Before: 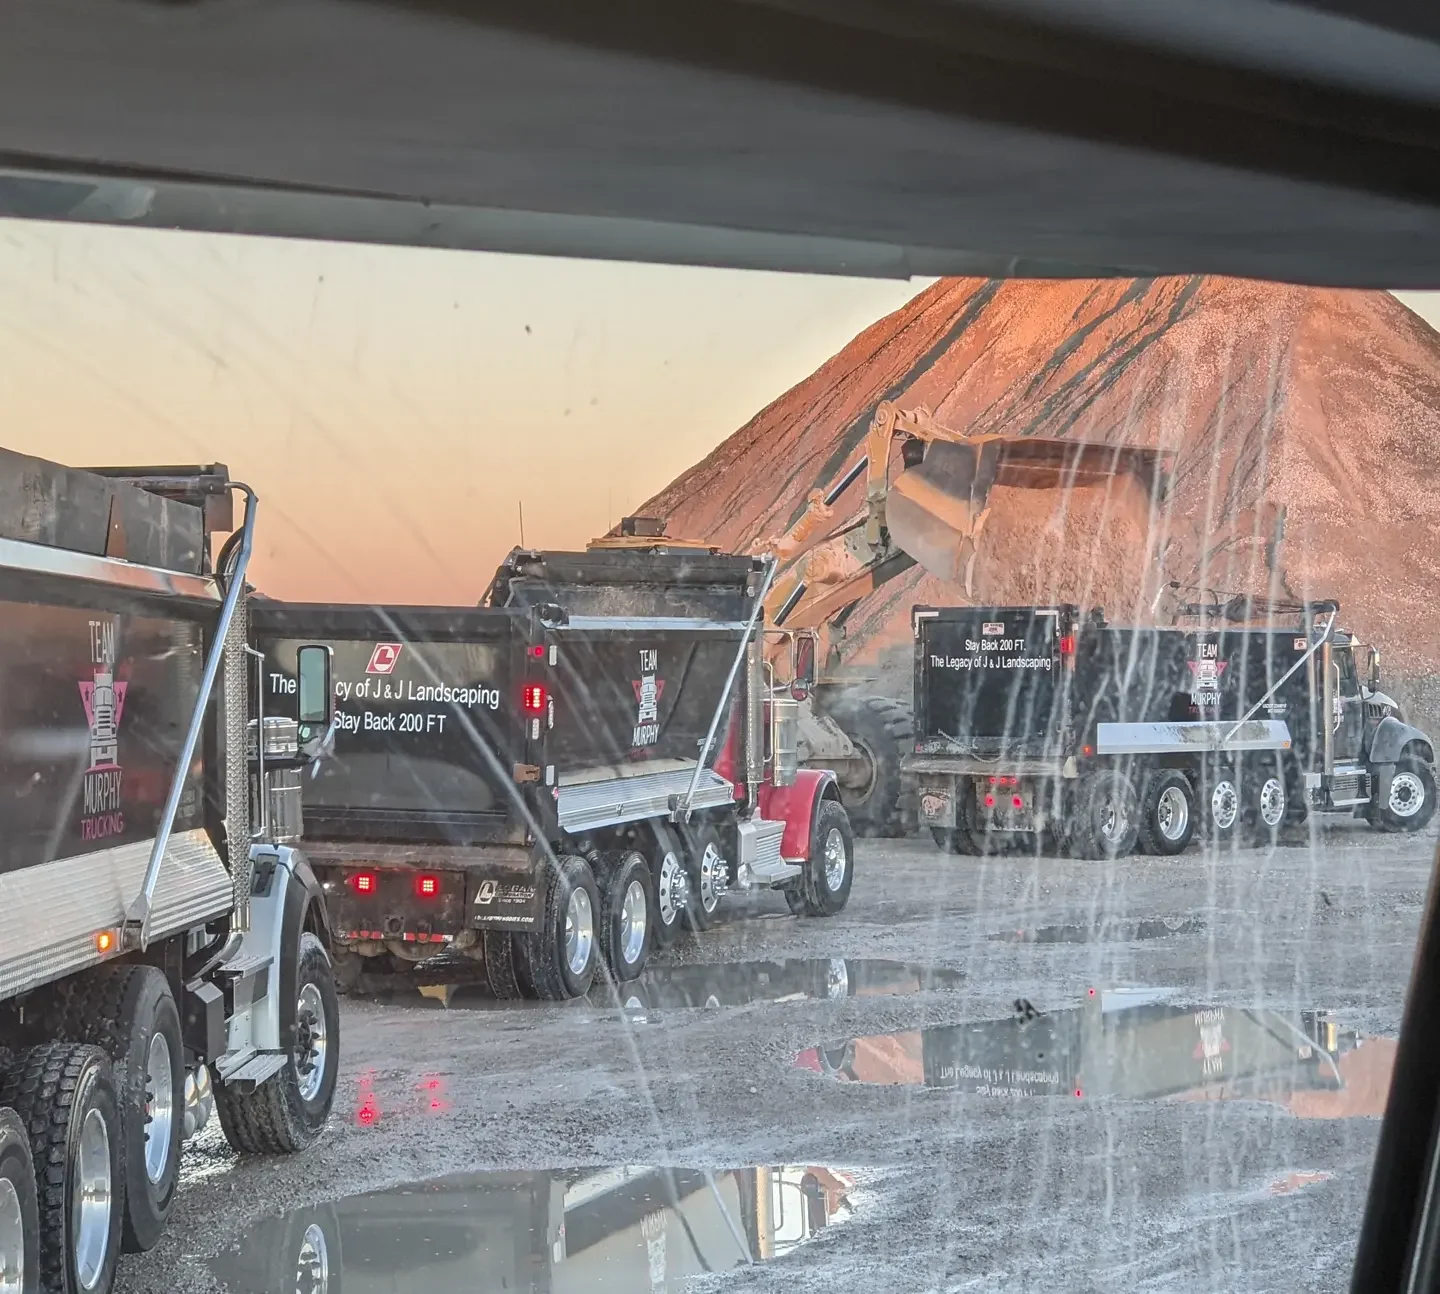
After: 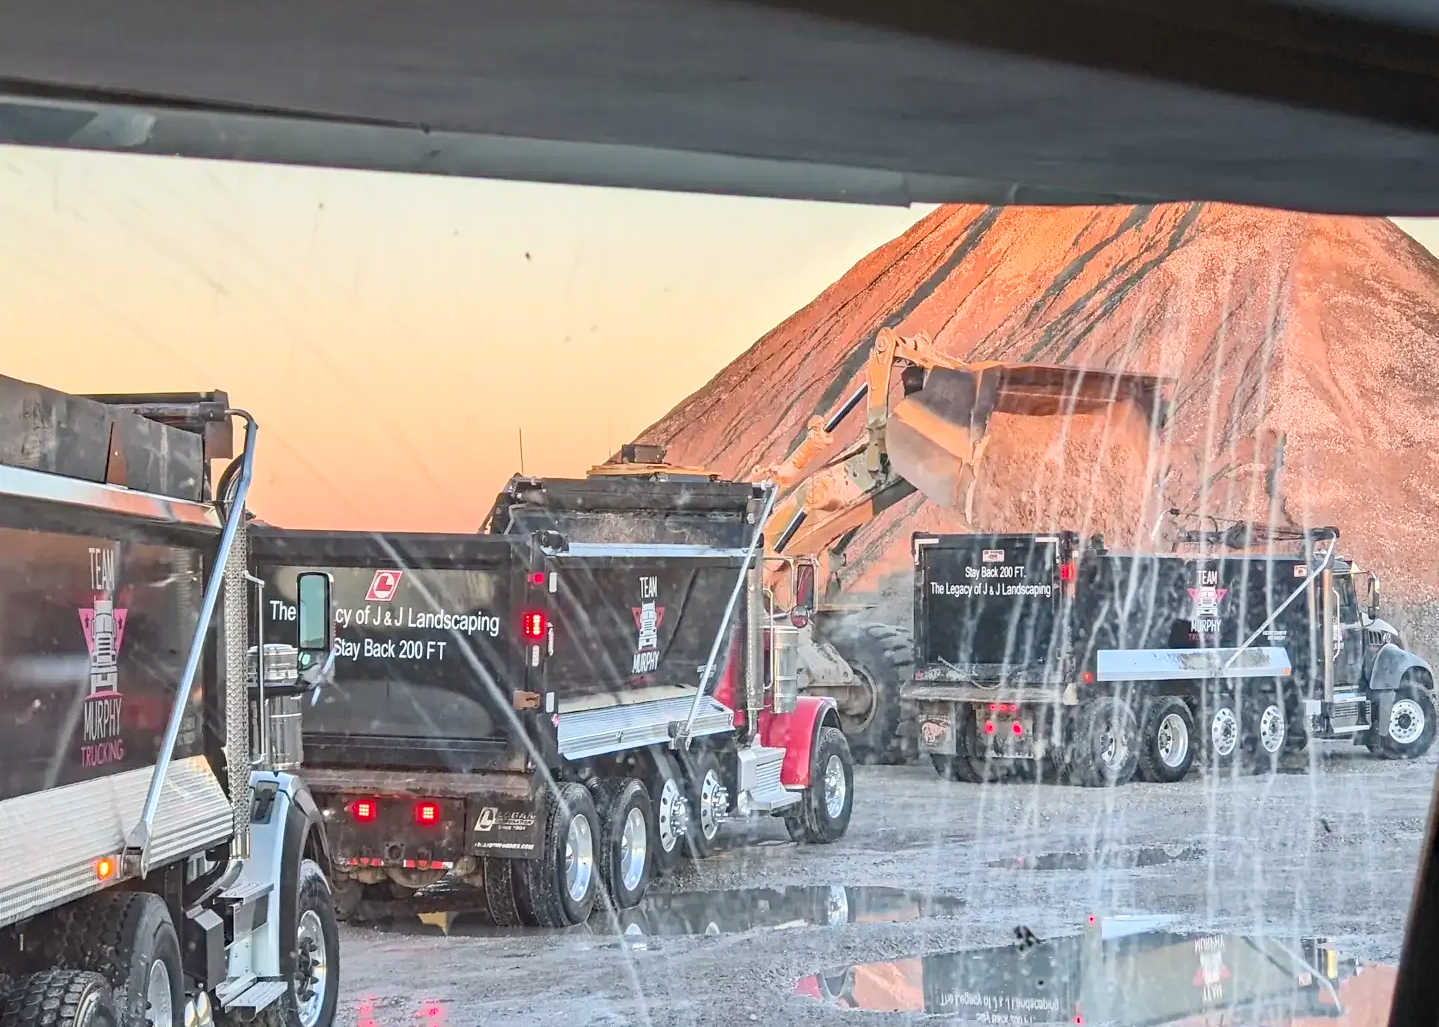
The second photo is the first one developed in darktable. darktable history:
crop and rotate: top 5.667%, bottom 14.937%
contrast brightness saturation: contrast 0.2, brightness 0.16, saturation 0.22
haze removal: strength 0.25, distance 0.25, compatibility mode true, adaptive false
